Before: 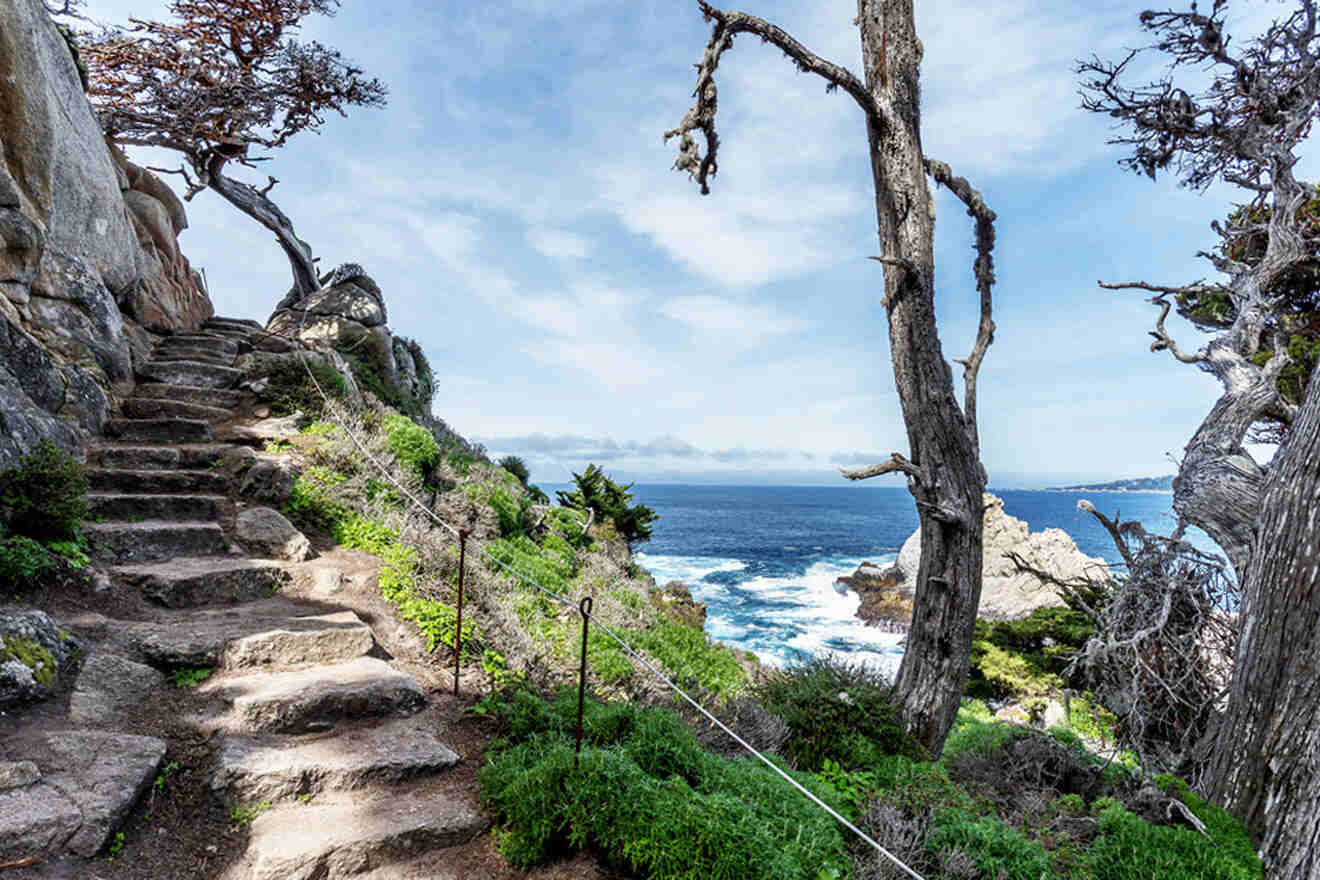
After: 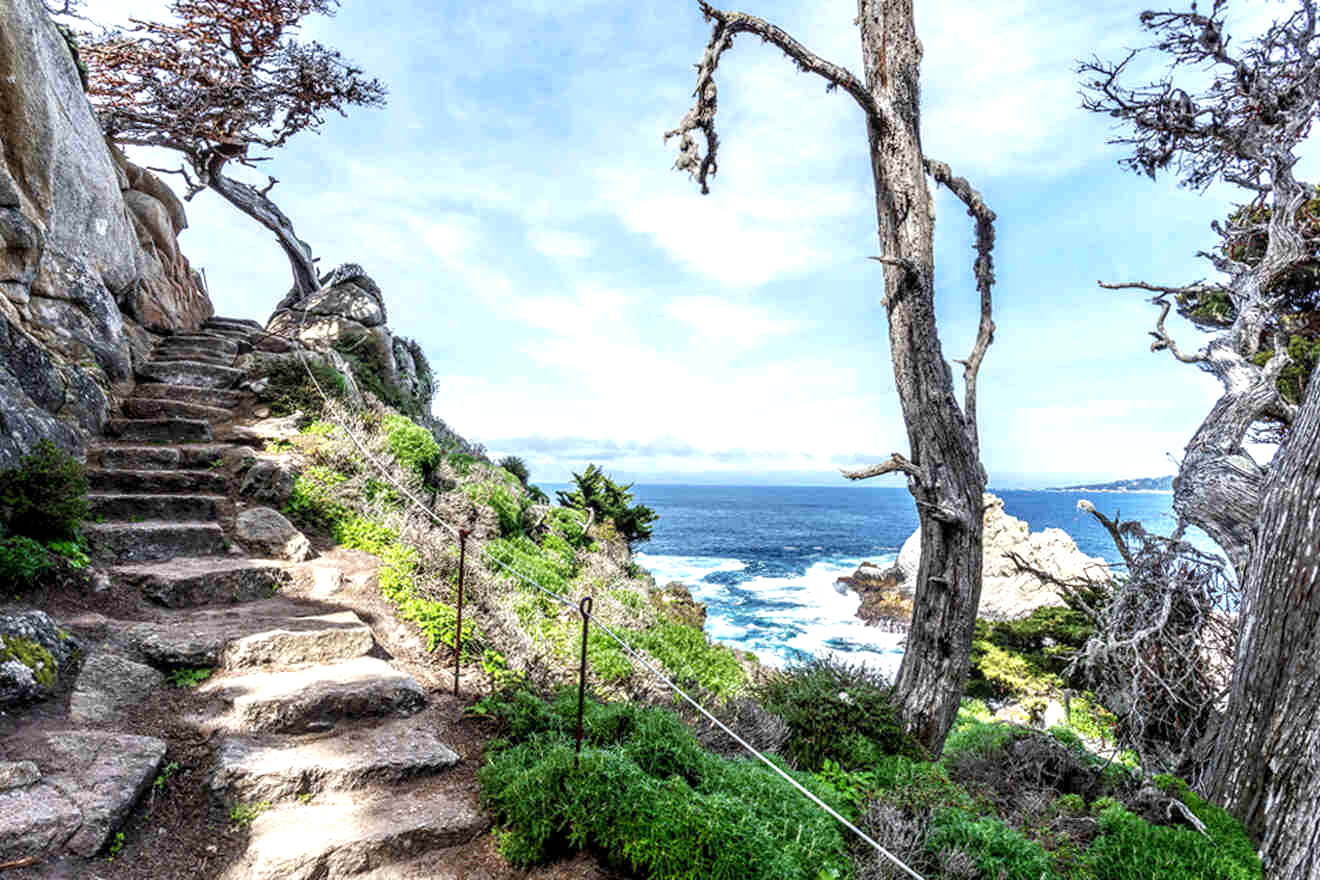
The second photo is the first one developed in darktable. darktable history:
shadows and highlights: shadows -69.86, highlights 36.16, soften with gaussian
local contrast: on, module defaults
exposure: black level correction 0, exposure 0.499 EV, compensate exposure bias true, compensate highlight preservation false
